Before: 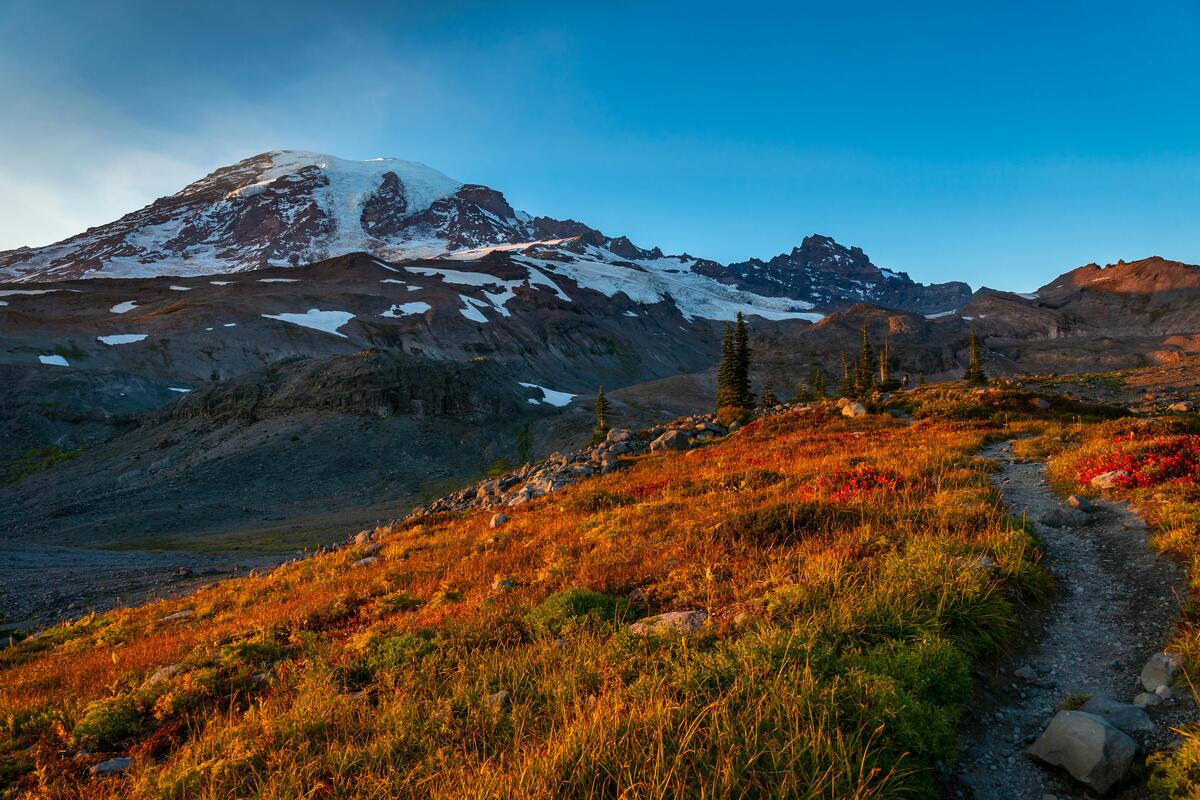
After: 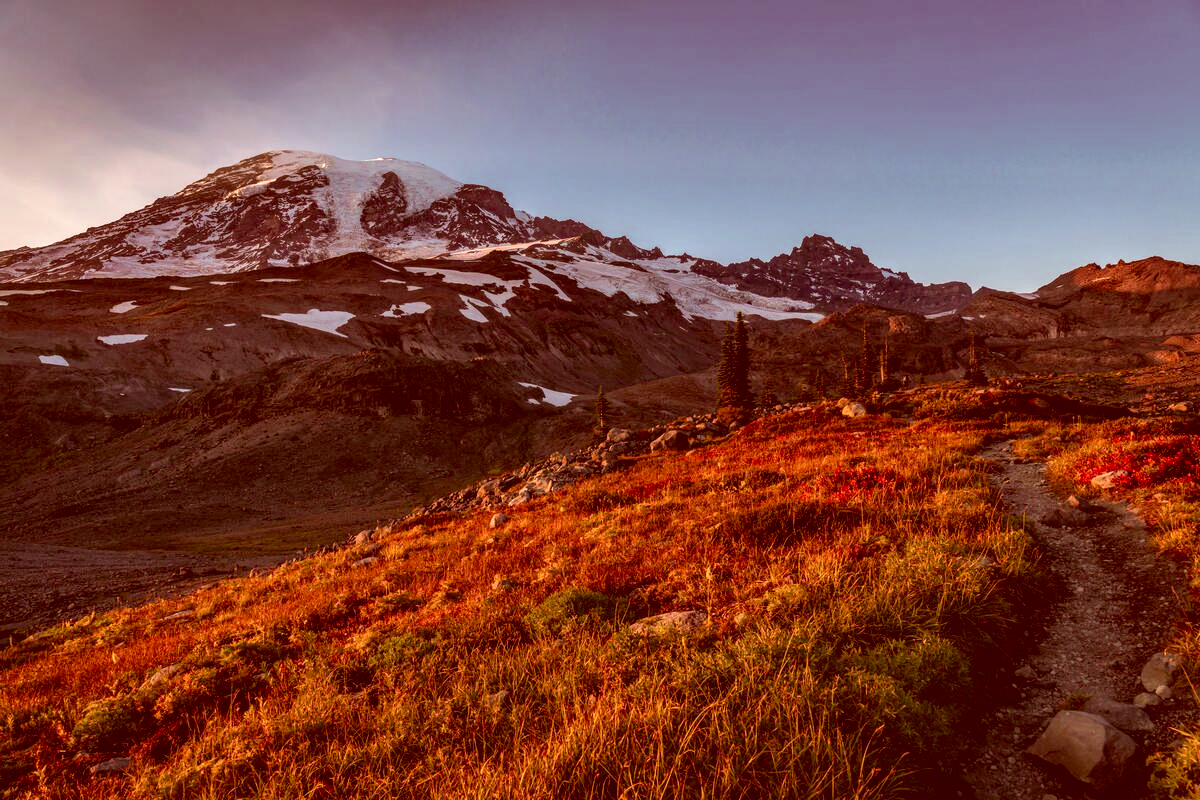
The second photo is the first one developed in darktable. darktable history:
local contrast: detail 130%
color correction: highlights a* 9.03, highlights b* 8.71, shadows a* 40, shadows b* 40, saturation 0.8
velvia: on, module defaults
